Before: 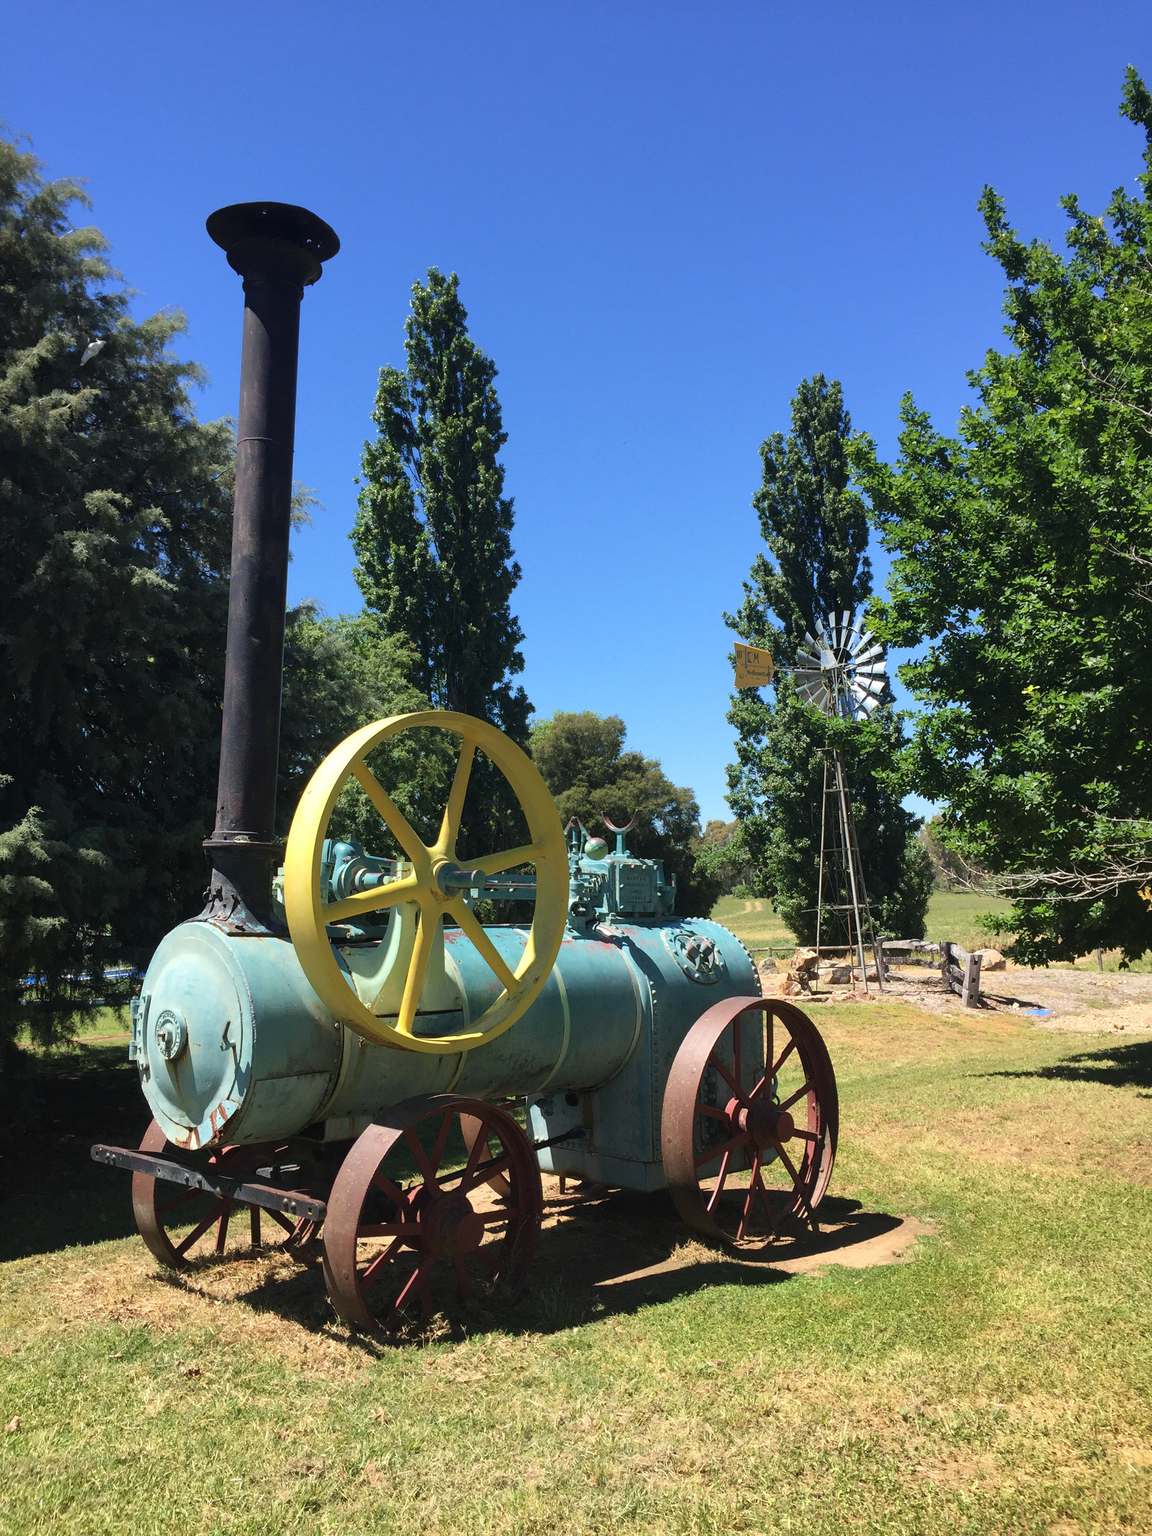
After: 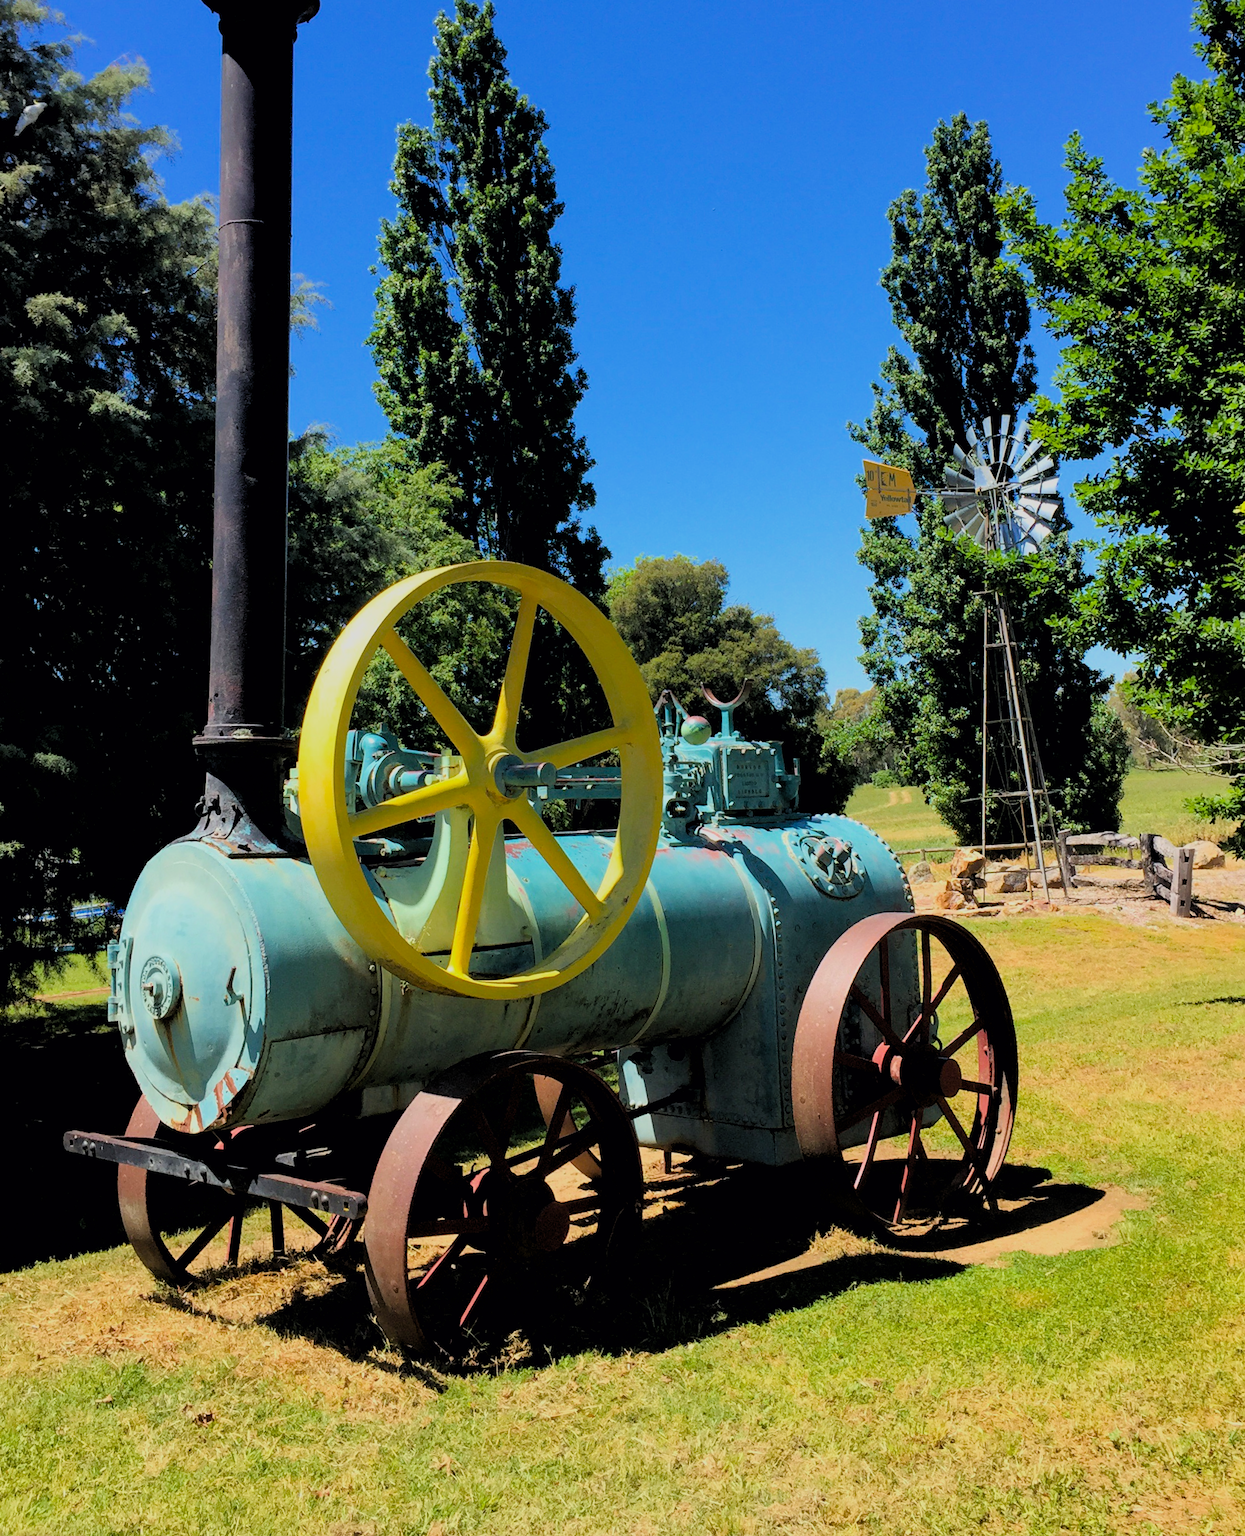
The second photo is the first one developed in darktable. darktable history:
filmic rgb: black relative exposure -7.65 EV, white relative exposure 4.56 EV, hardness 3.61, color science v6 (2022)
crop and rotate: left 4.842%, top 15.51%, right 10.668%
rgb levels: levels [[0.013, 0.434, 0.89], [0, 0.5, 1], [0, 0.5, 1]]
color balance rgb: perceptual saturation grading › global saturation 25%, global vibrance 20%
rotate and perspective: rotation -2°, crop left 0.022, crop right 0.978, crop top 0.049, crop bottom 0.951
